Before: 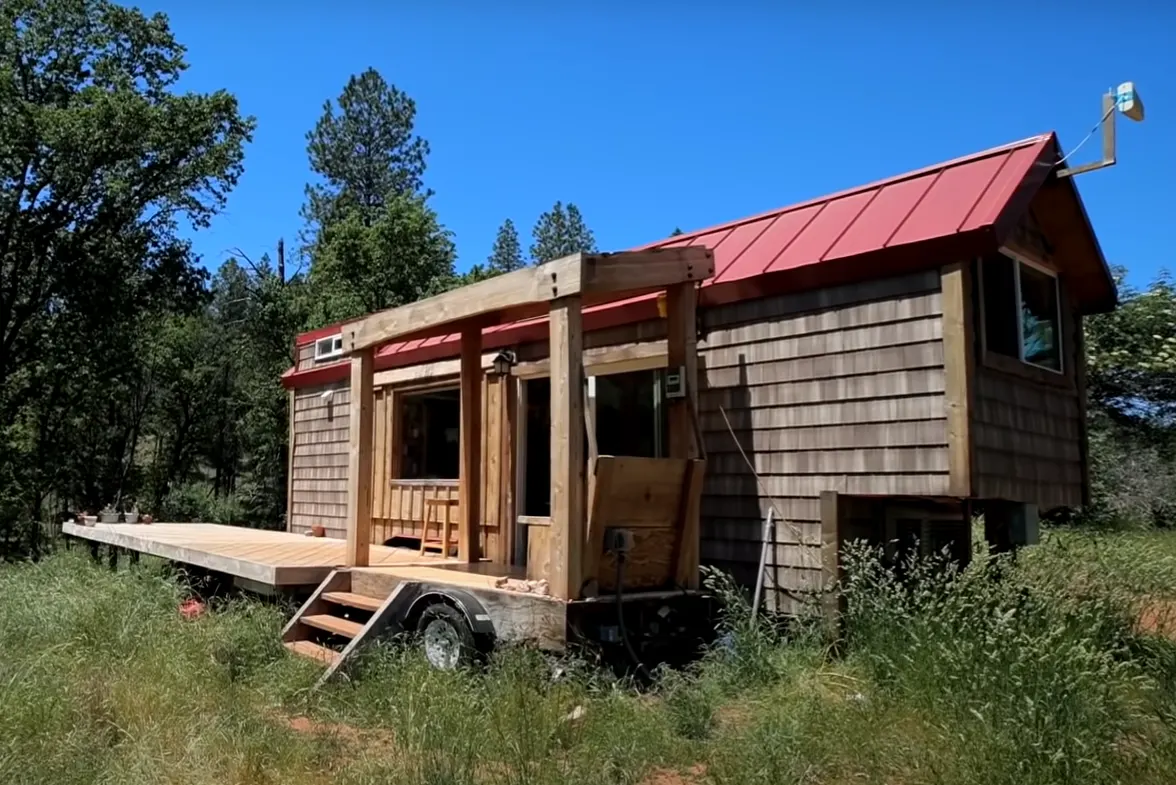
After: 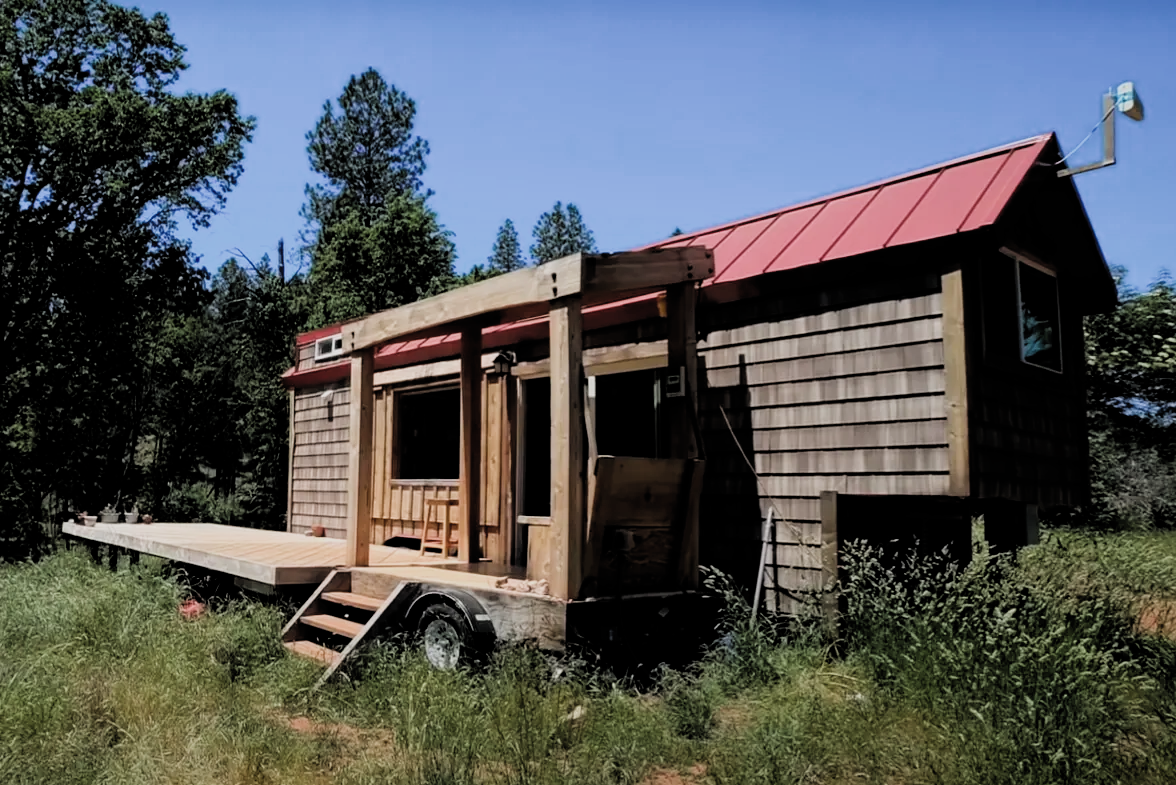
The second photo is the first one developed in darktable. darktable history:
filmic rgb: black relative exposure -5.01 EV, white relative exposure 3.96 EV, hardness 2.89, contrast 1.202, color science v4 (2020)
